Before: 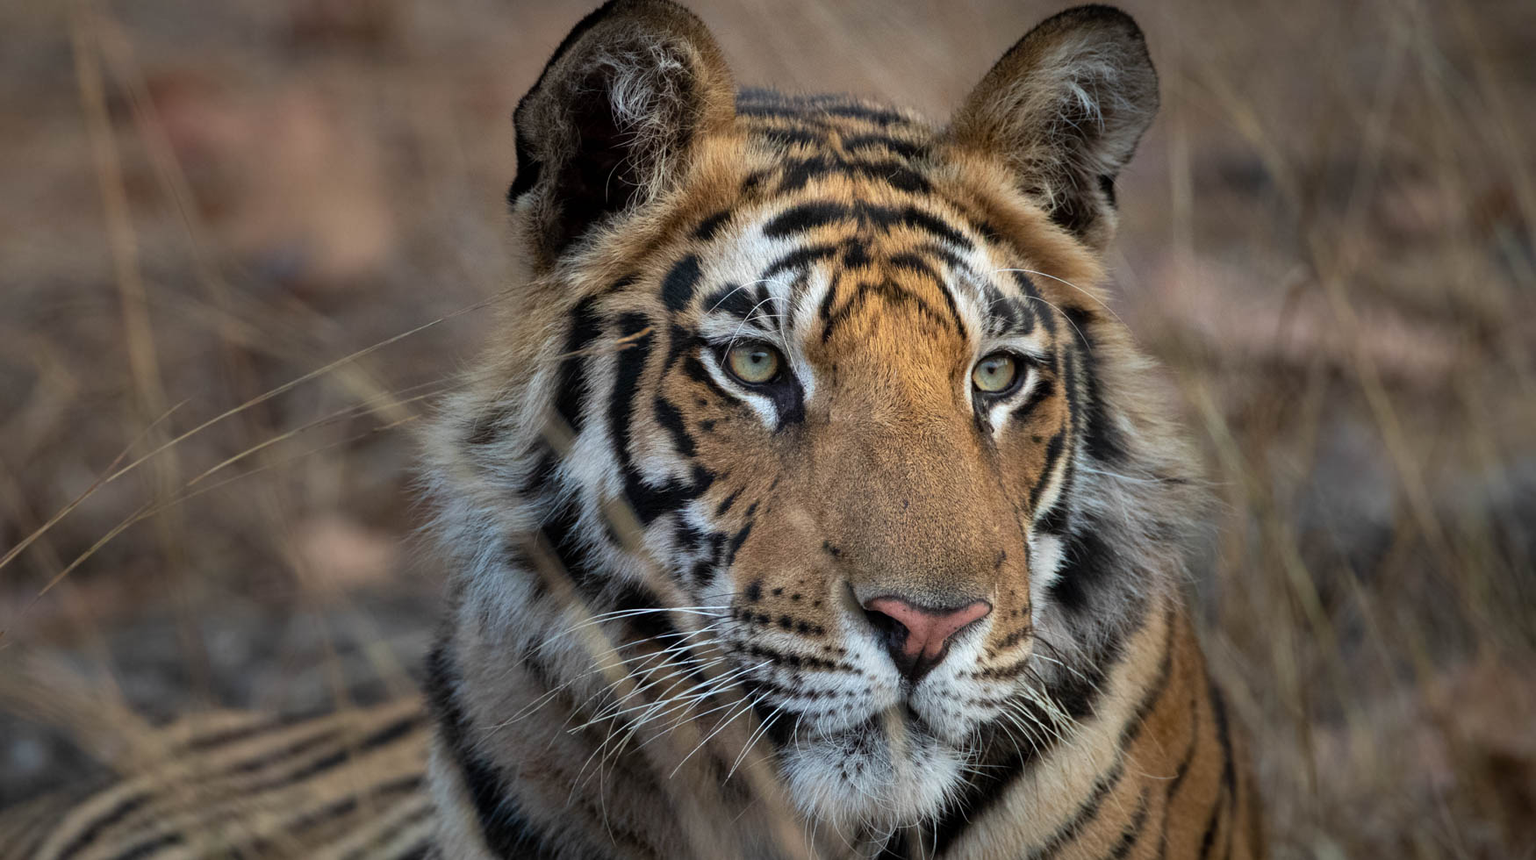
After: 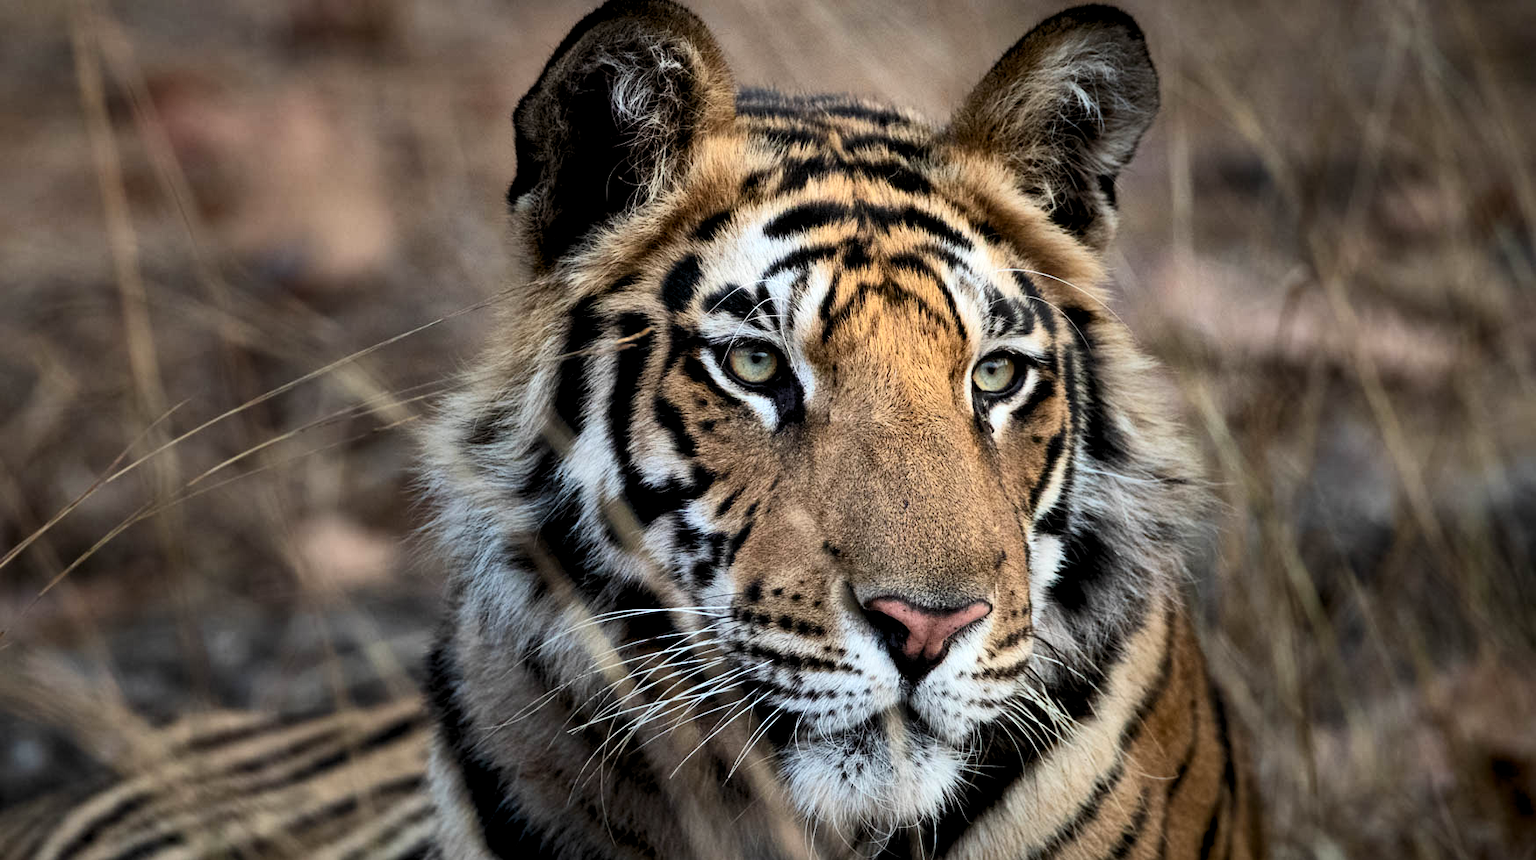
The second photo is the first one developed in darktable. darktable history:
contrast brightness saturation: contrast 0.28
rgb levels: levels [[0.013, 0.434, 0.89], [0, 0.5, 1], [0, 0.5, 1]]
tone equalizer: on, module defaults
